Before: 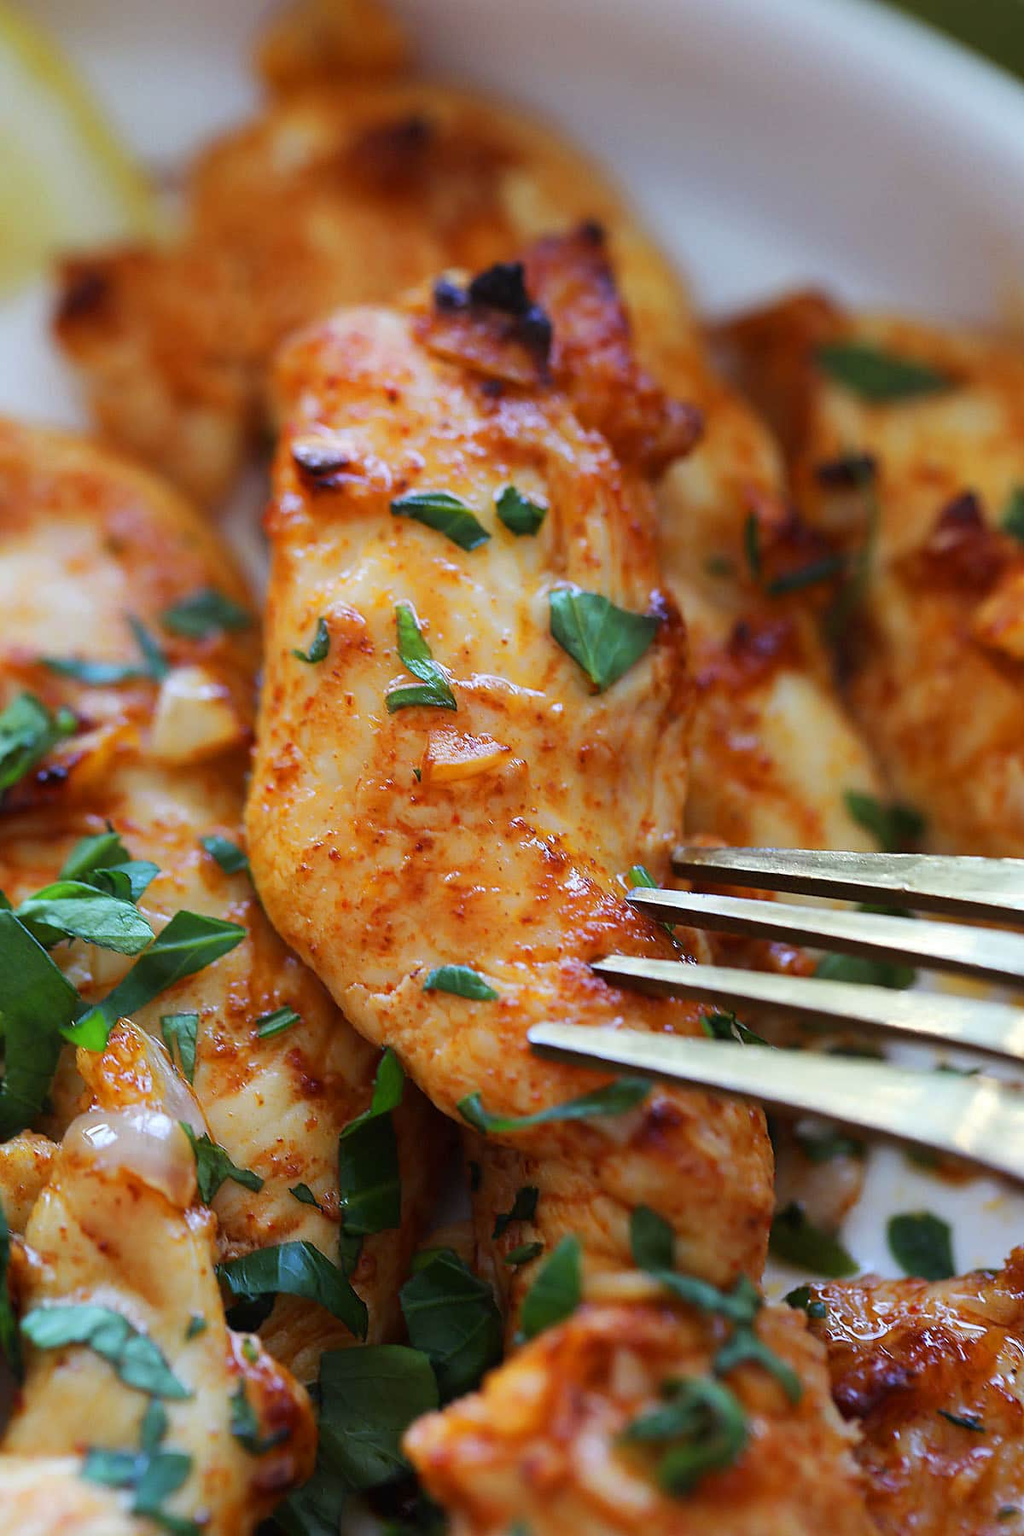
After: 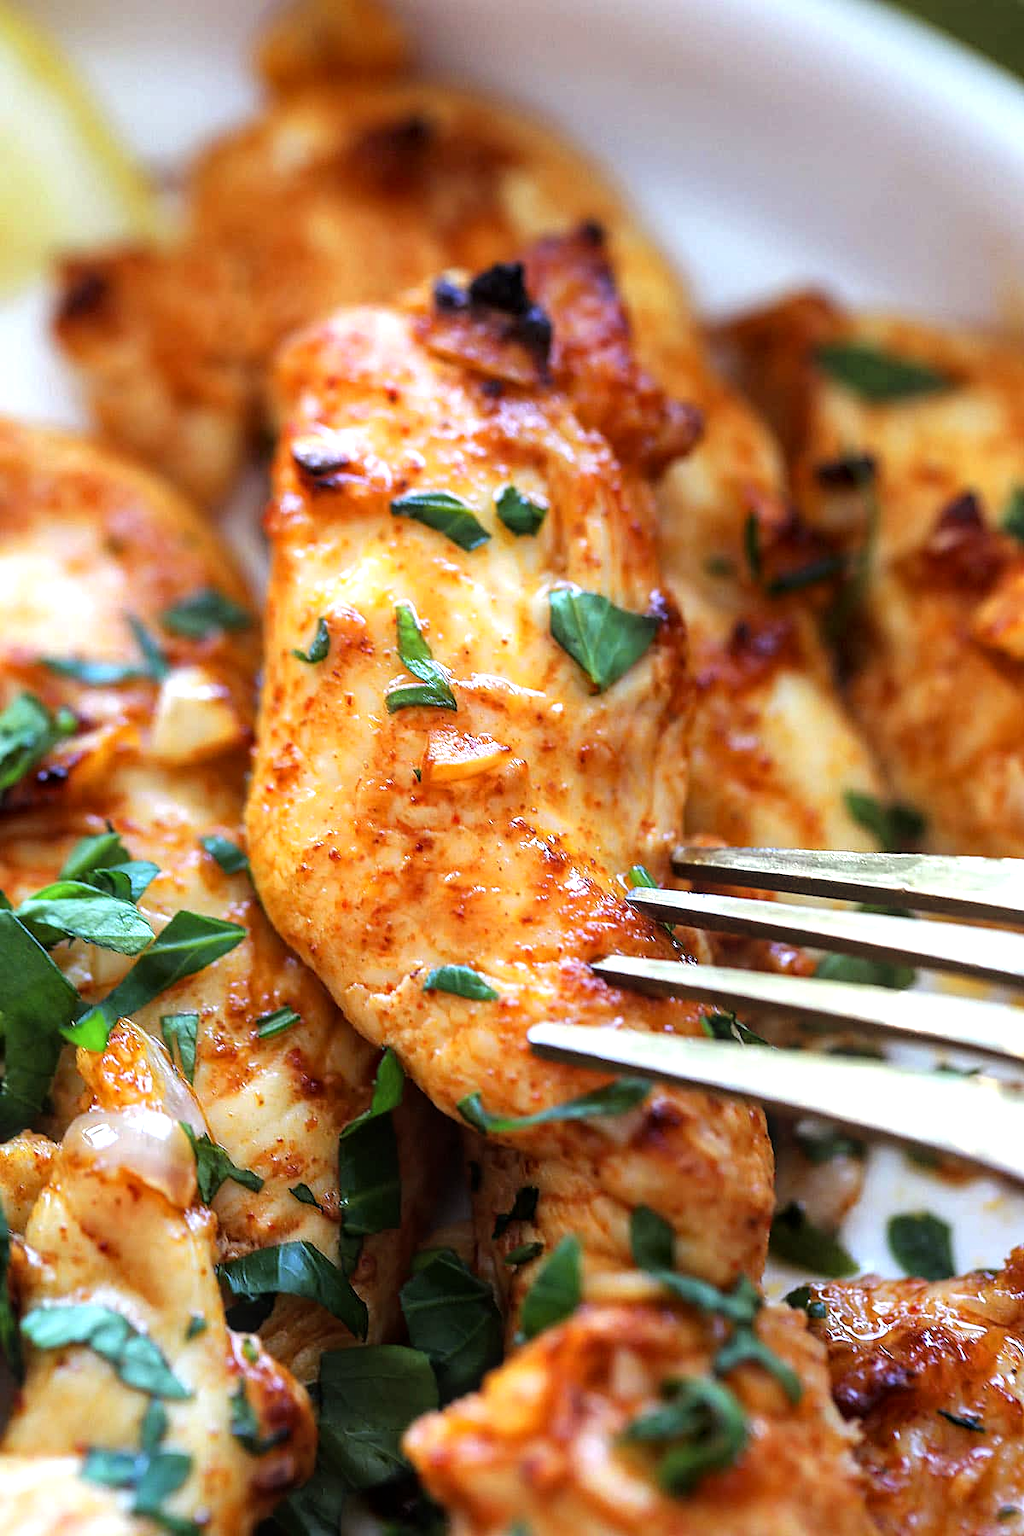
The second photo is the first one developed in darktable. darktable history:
tone equalizer: -8 EV -0.785 EV, -7 EV -0.713 EV, -6 EV -0.579 EV, -5 EV -0.375 EV, -3 EV 0.374 EV, -2 EV 0.6 EV, -1 EV 0.696 EV, +0 EV 0.739 EV
local contrast: on, module defaults
